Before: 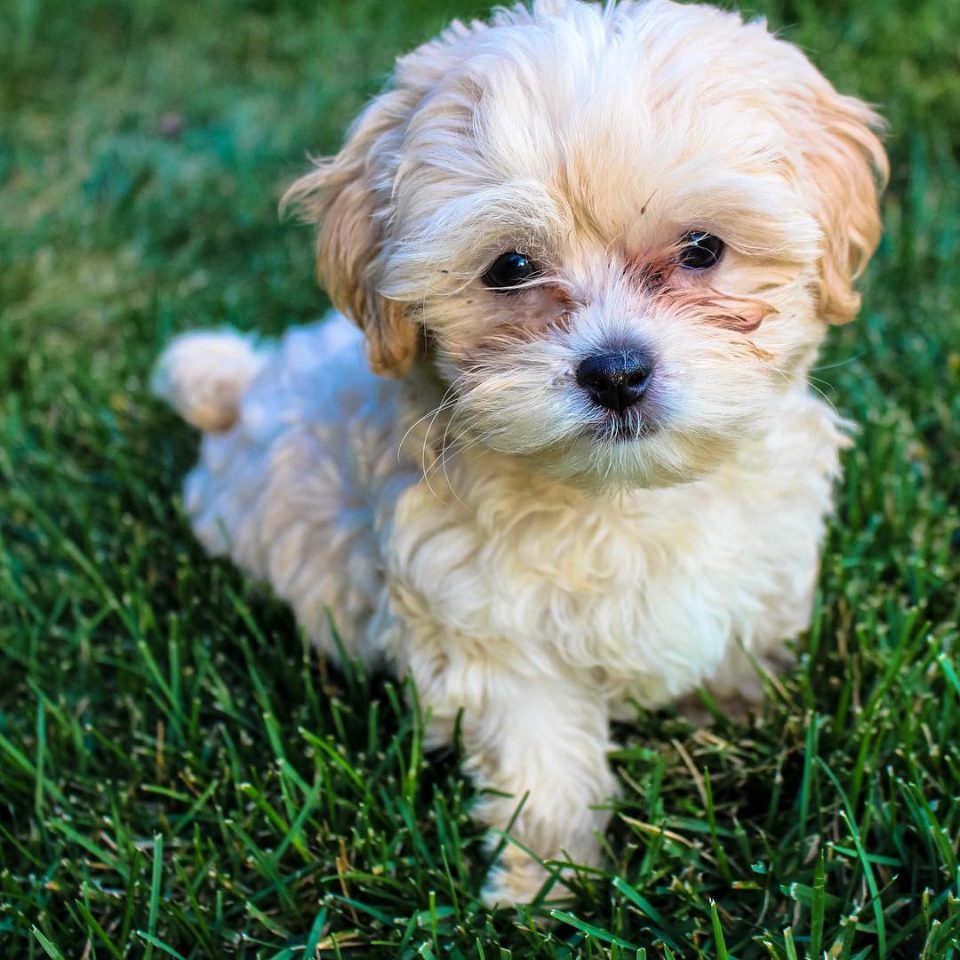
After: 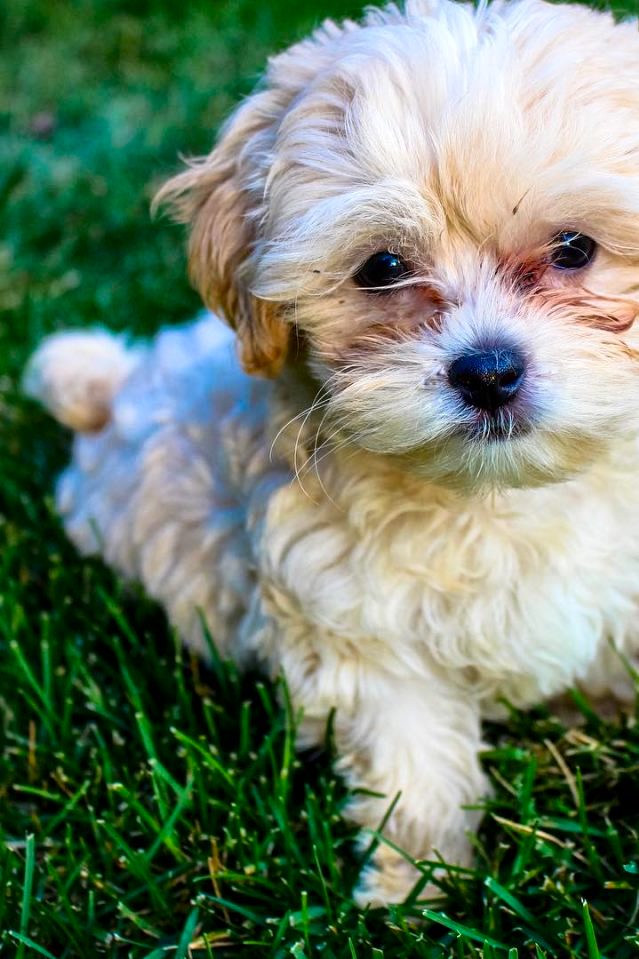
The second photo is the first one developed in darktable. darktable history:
local contrast: mode bilateral grid, contrast 21, coarseness 50, detail 120%, midtone range 0.2
color balance rgb: linear chroma grading › global chroma 8.678%, perceptual saturation grading › global saturation 0.497%, perceptual saturation grading › highlights -15.765%, perceptual saturation grading › shadows 25.228%
crop and rotate: left 13.406%, right 19.938%
contrast brightness saturation: contrast 0.125, brightness -0.052, saturation 0.161
